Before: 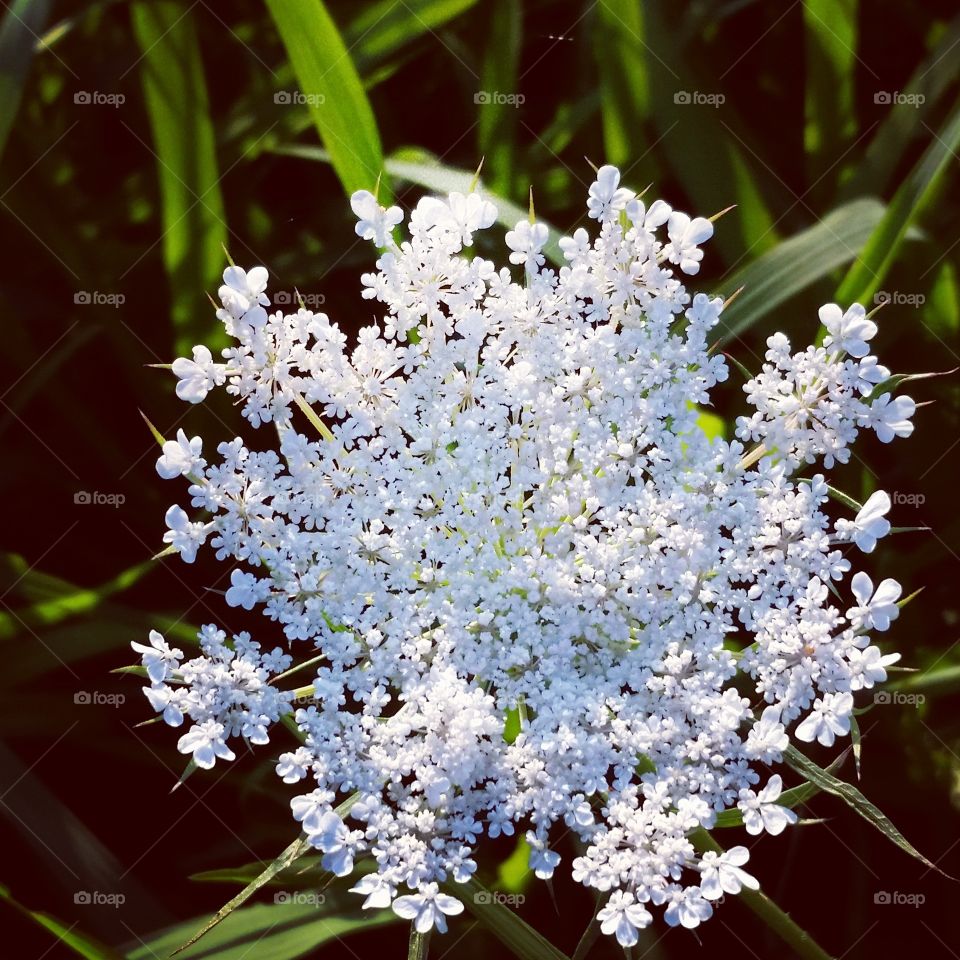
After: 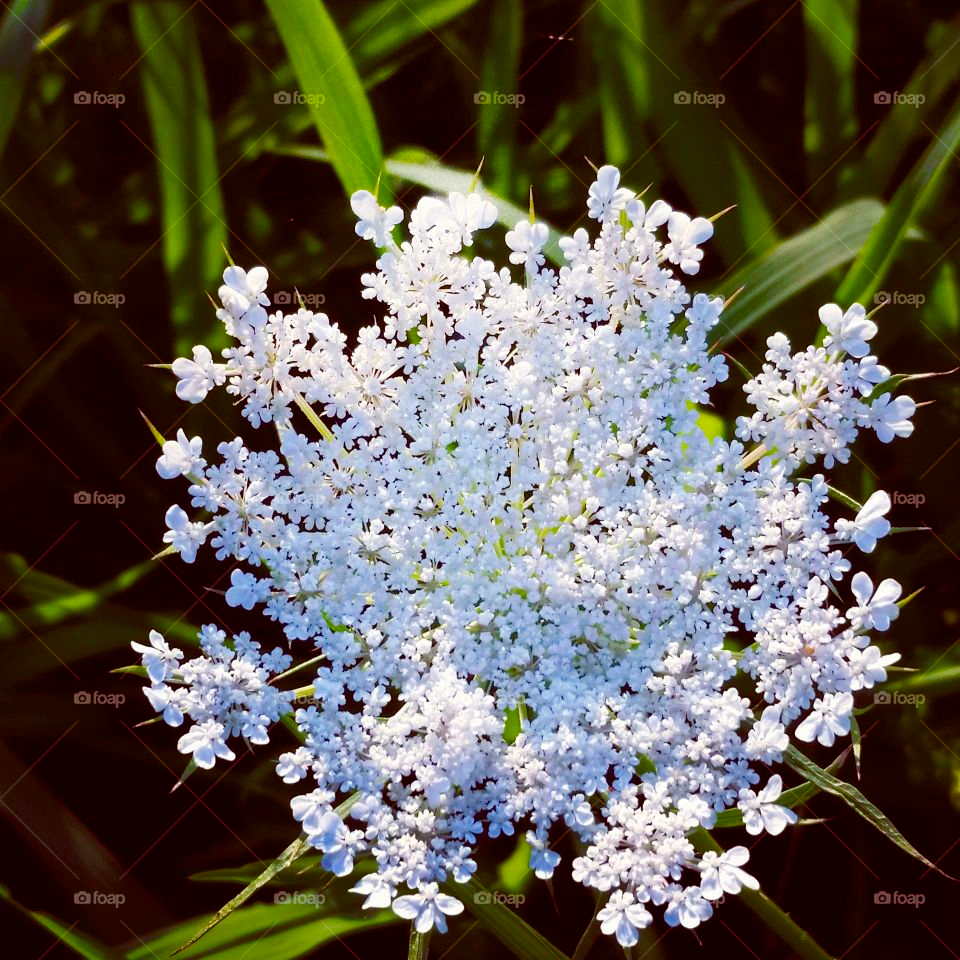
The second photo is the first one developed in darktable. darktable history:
color balance rgb: perceptual saturation grading › global saturation 34.8%, perceptual saturation grading › highlights -24.988%, perceptual saturation grading › shadows 49.46%, global vibrance 20%
